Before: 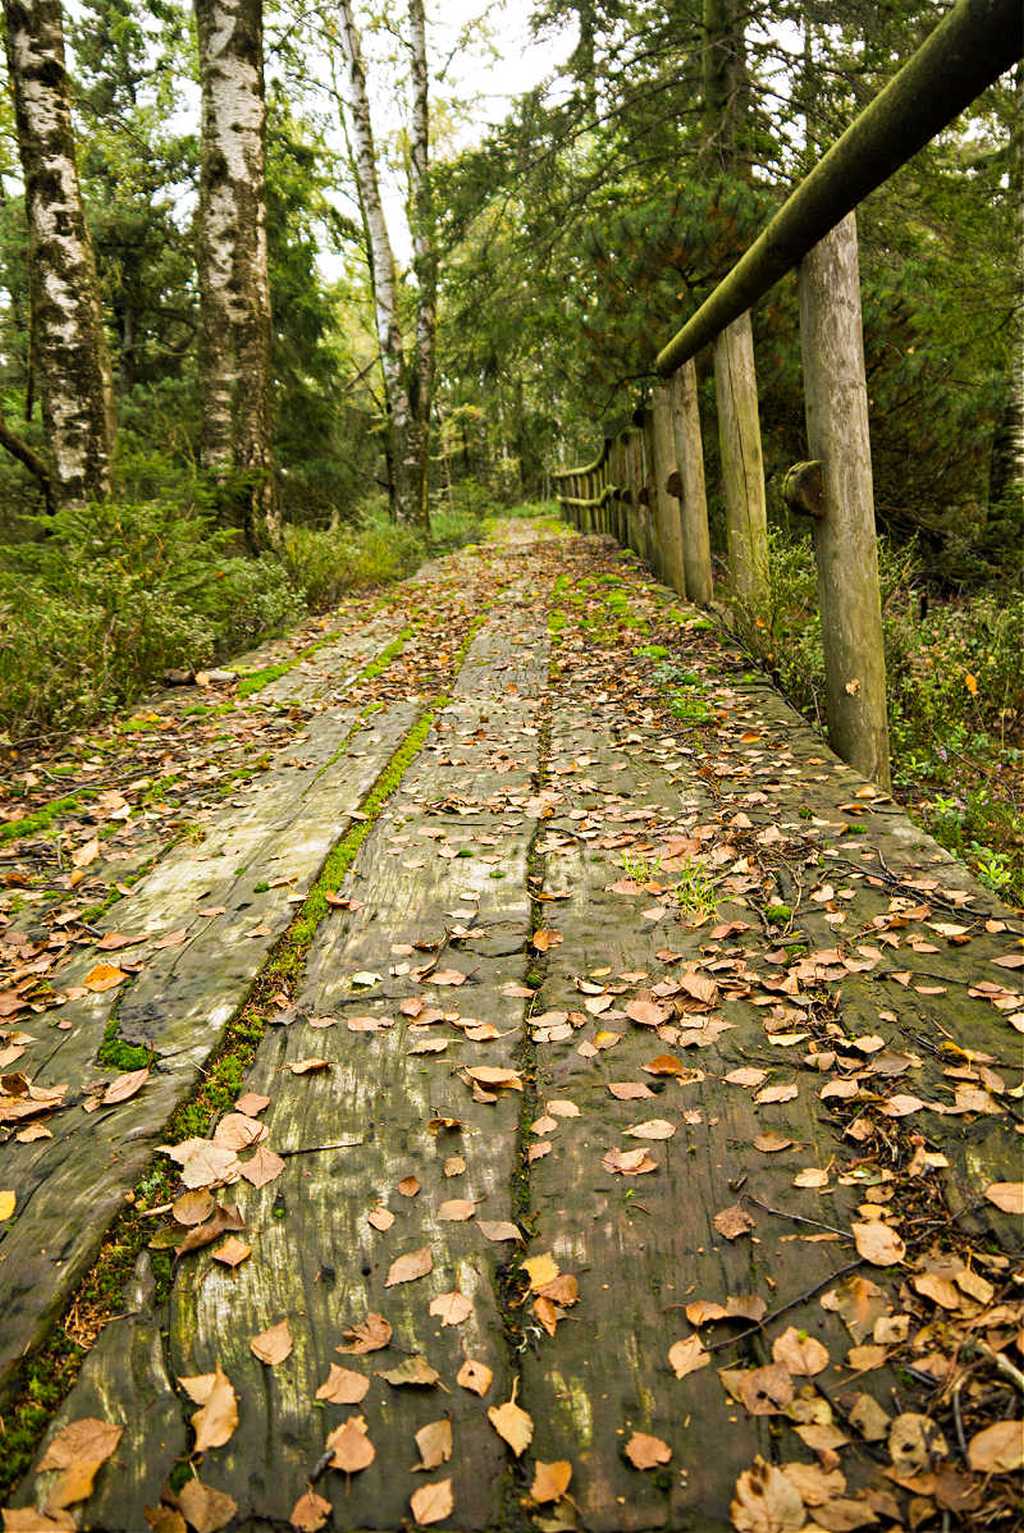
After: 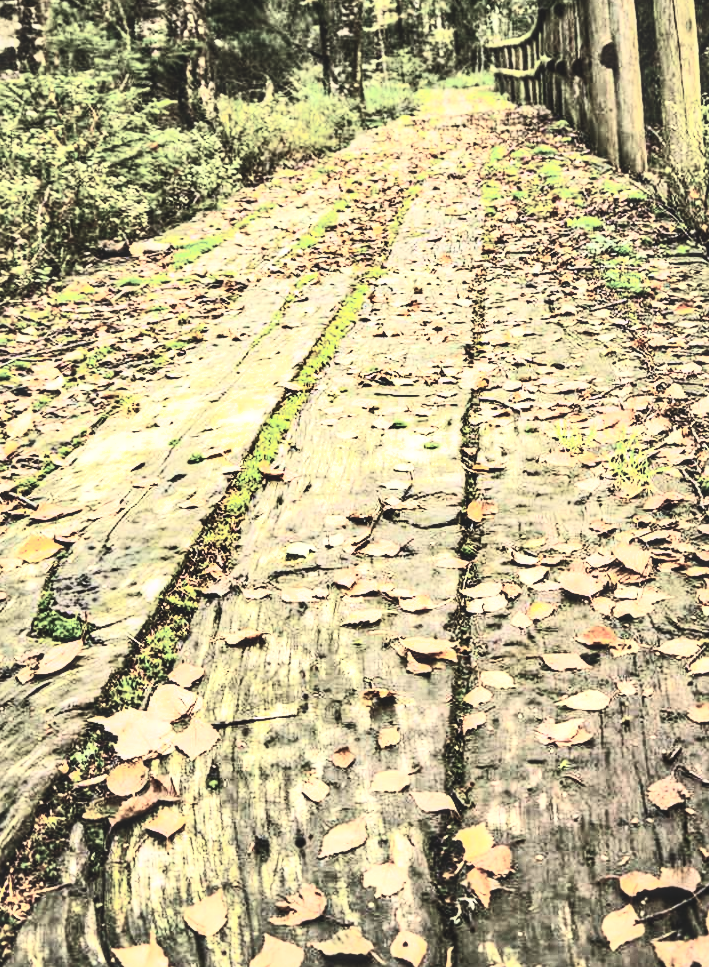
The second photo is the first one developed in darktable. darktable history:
exposure: black level correction -0.086, compensate highlight preservation false
local contrast: on, module defaults
crop: left 6.538%, top 28.017%, right 24.224%, bottom 8.861%
contrast brightness saturation: contrast 0.928, brightness 0.191
filmic rgb: black relative exposure -5 EV, white relative exposure 3.98 EV, hardness 2.89, contrast 1.192, color science v6 (2022)
shadows and highlights: shadows 11.14, white point adjustment 1.19, soften with gaussian
